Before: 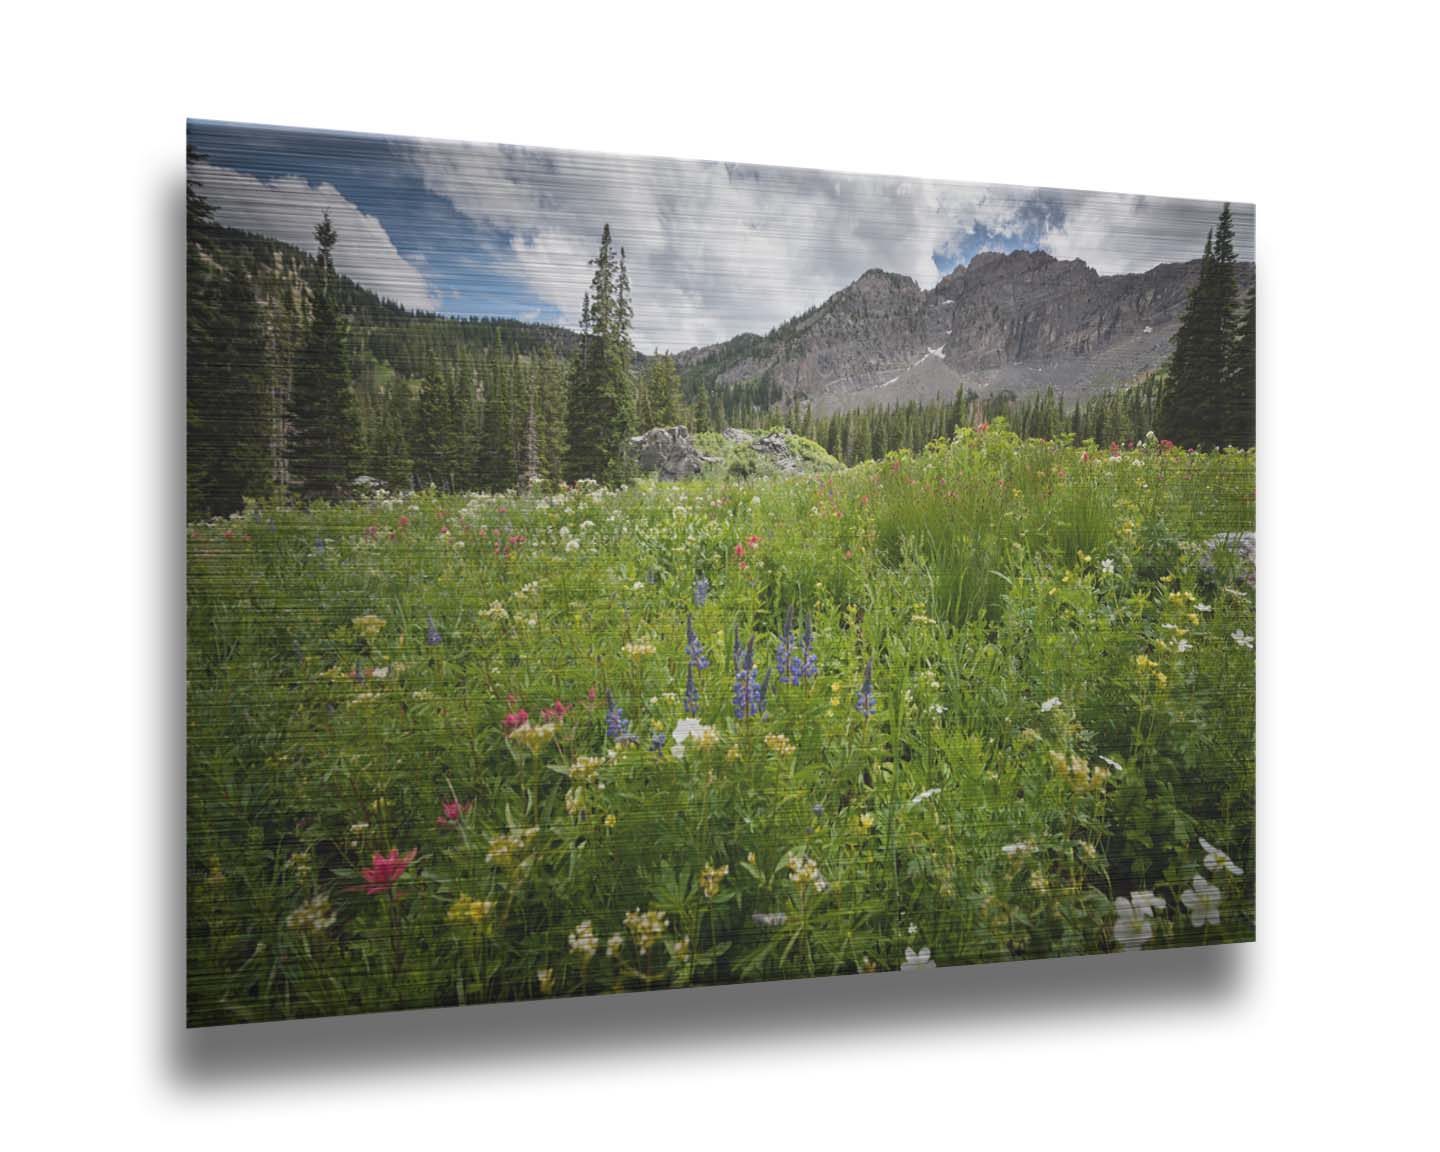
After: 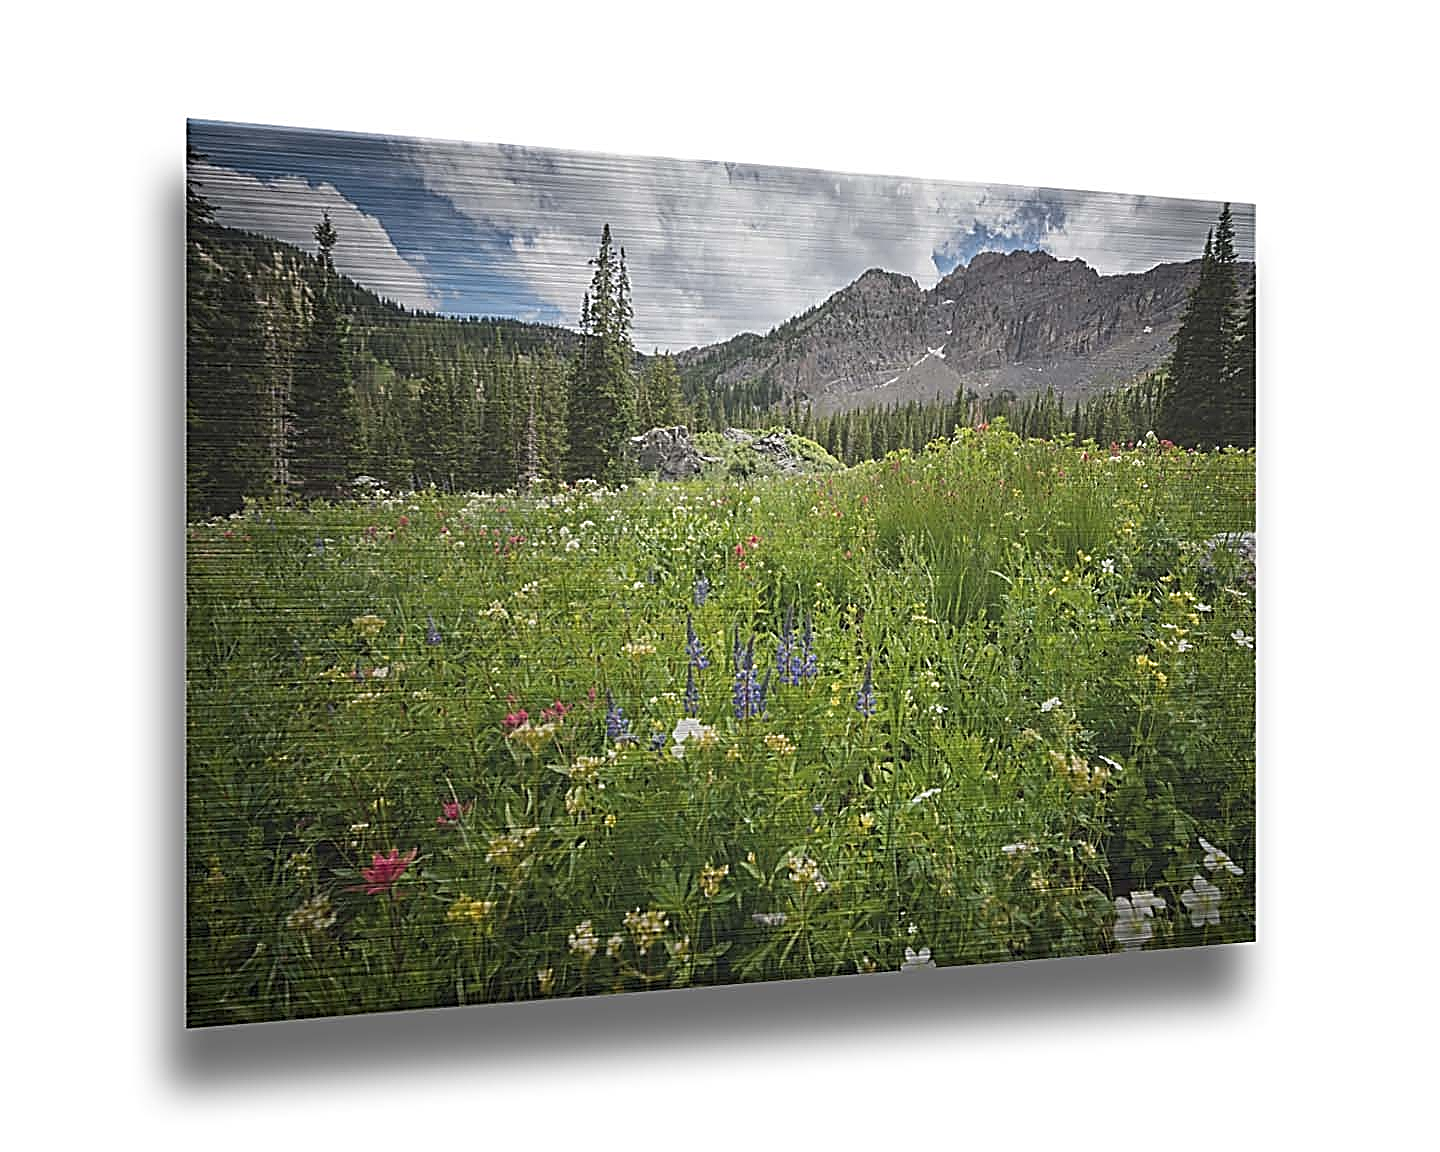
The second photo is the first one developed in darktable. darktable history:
sharpen: amount 1.872
